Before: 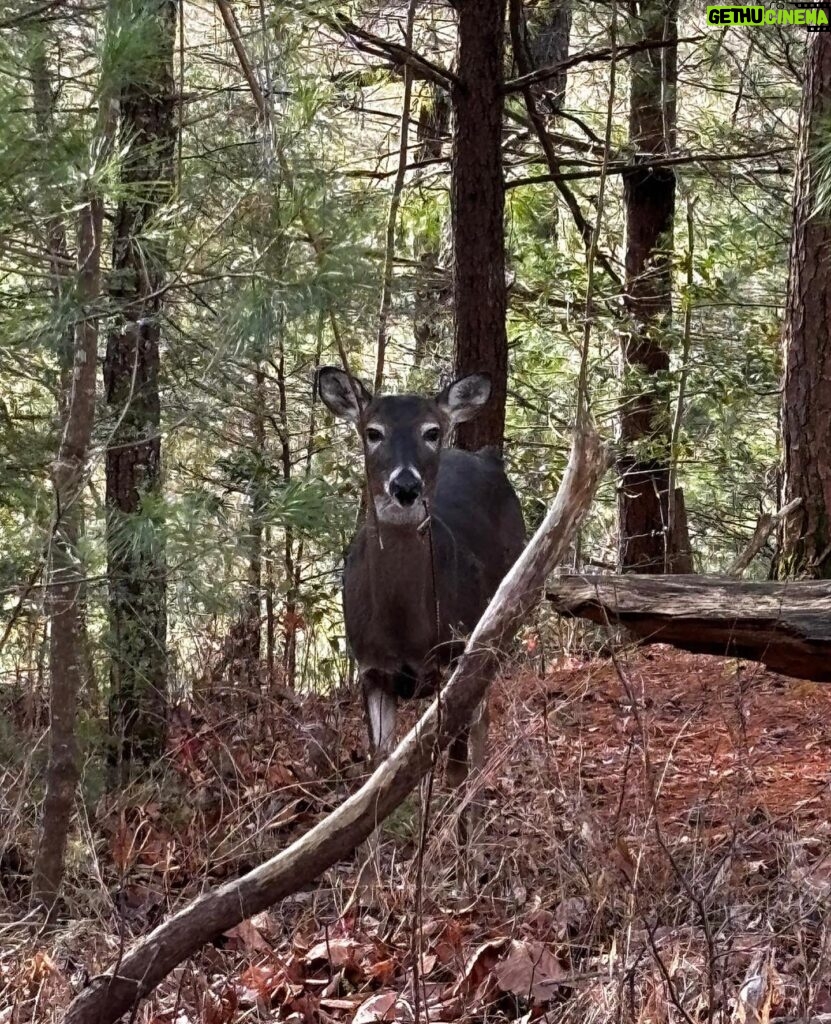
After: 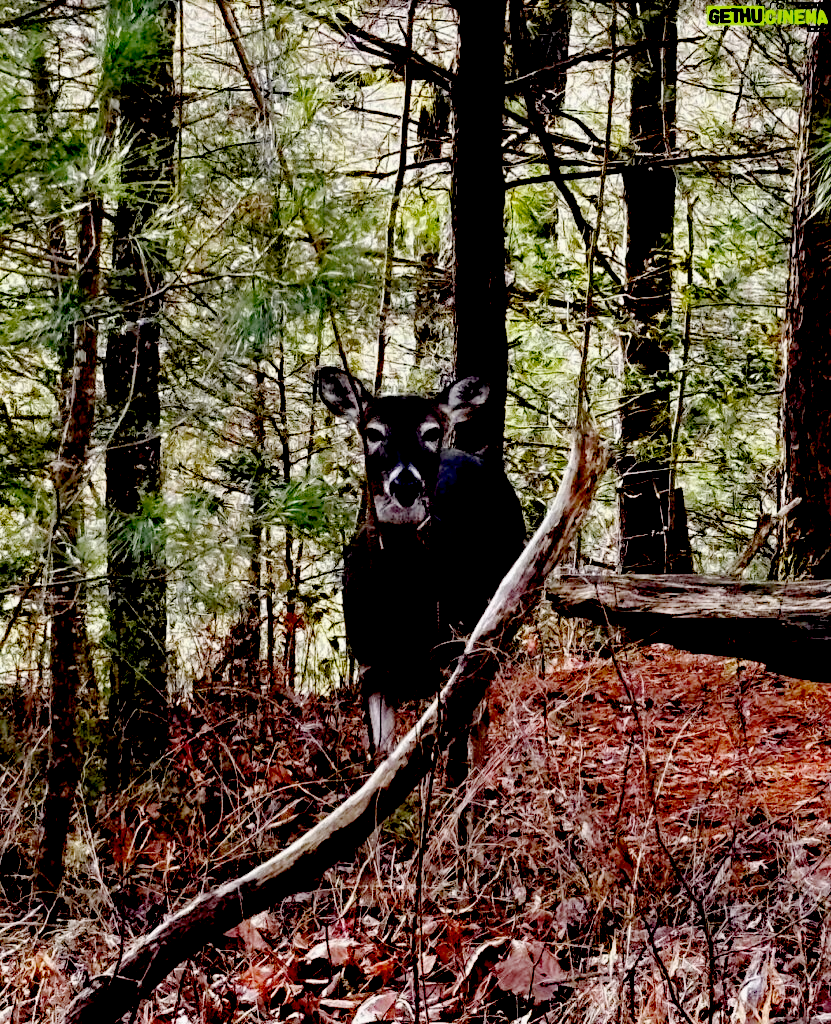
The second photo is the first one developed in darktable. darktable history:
exposure: black level correction 0.056, exposure -0.039 EV, compensate exposure bias true, compensate highlight preservation false
base curve: curves: ch0 [(0, 0) (0.158, 0.273) (0.879, 0.895) (1, 1)], preserve colors none
